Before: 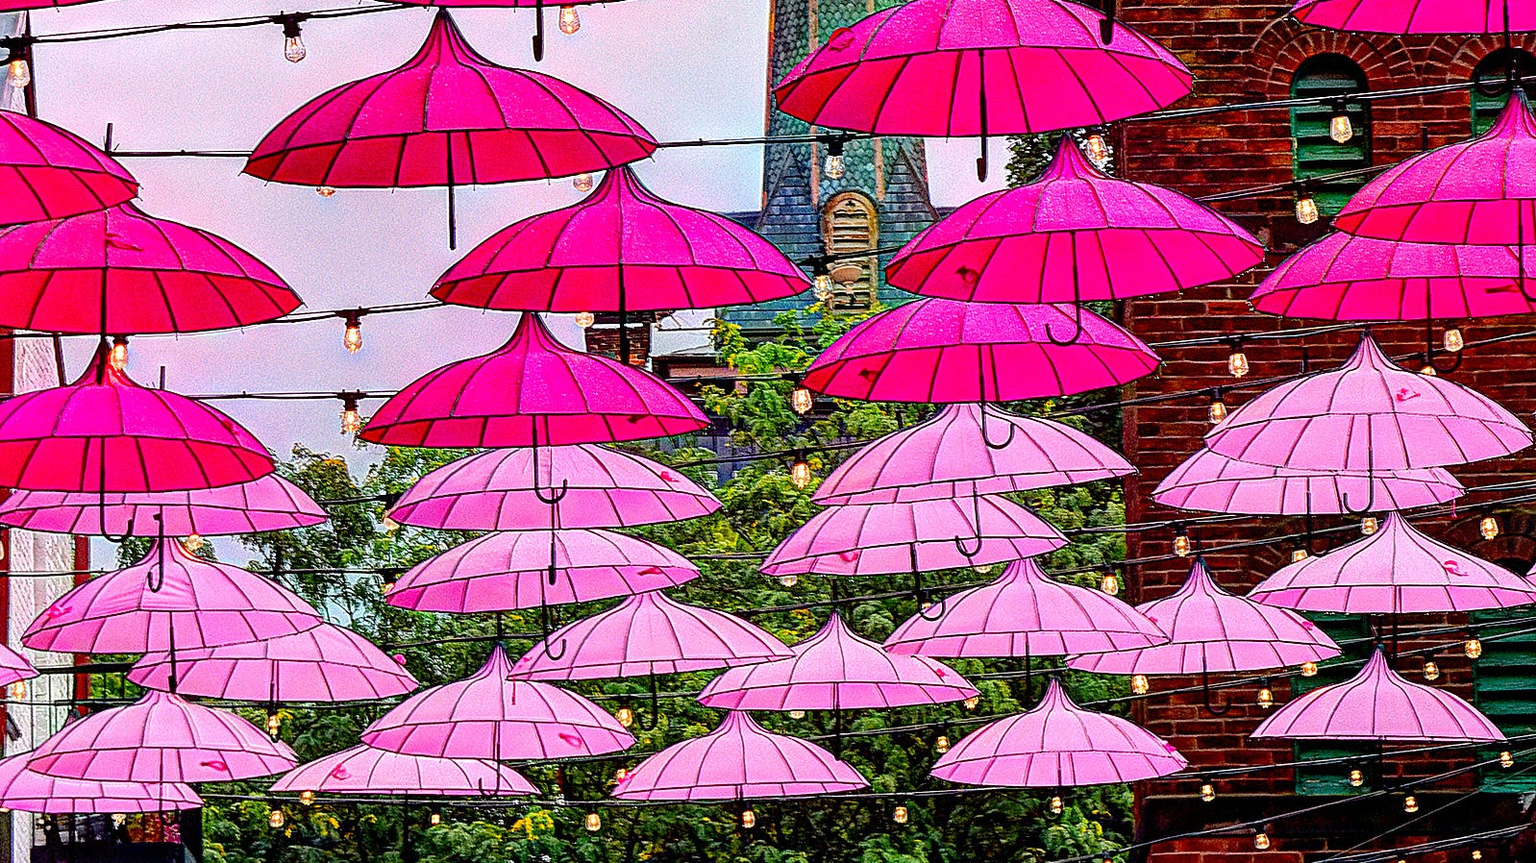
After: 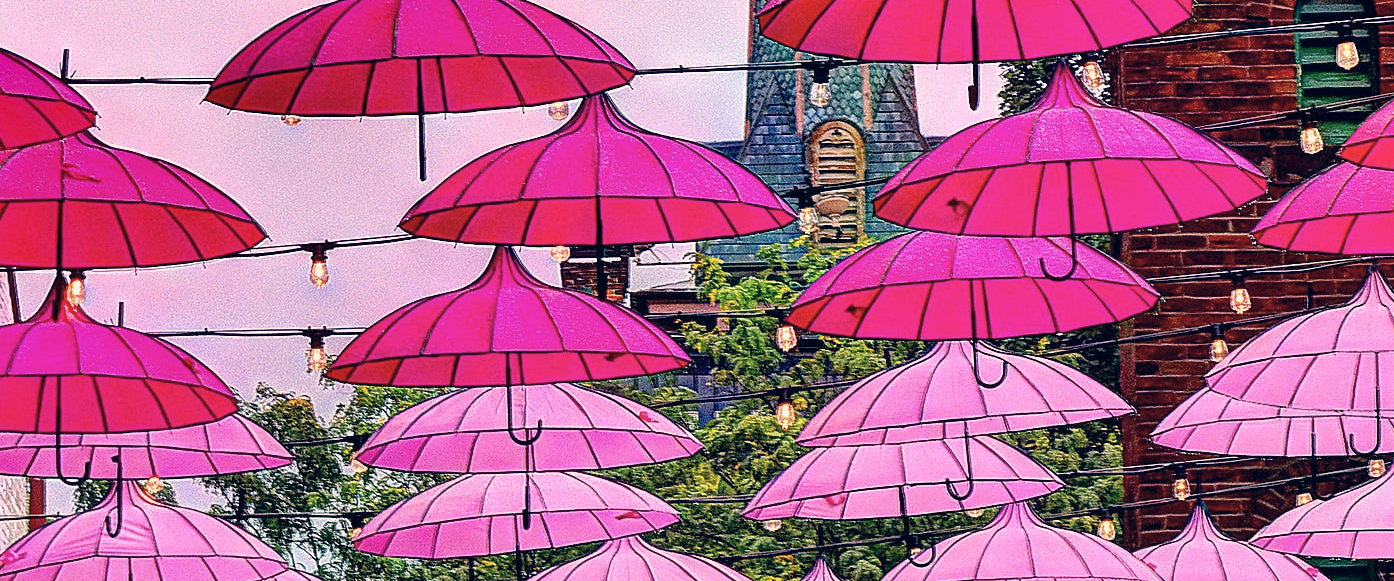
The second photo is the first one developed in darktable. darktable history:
crop: left 3.039%, top 8.825%, right 9.667%, bottom 26.393%
shadows and highlights: radius 263.64, soften with gaussian
color correction: highlights a* 14.36, highlights b* 5.65, shadows a* -5.29, shadows b* -15.28, saturation 0.831
